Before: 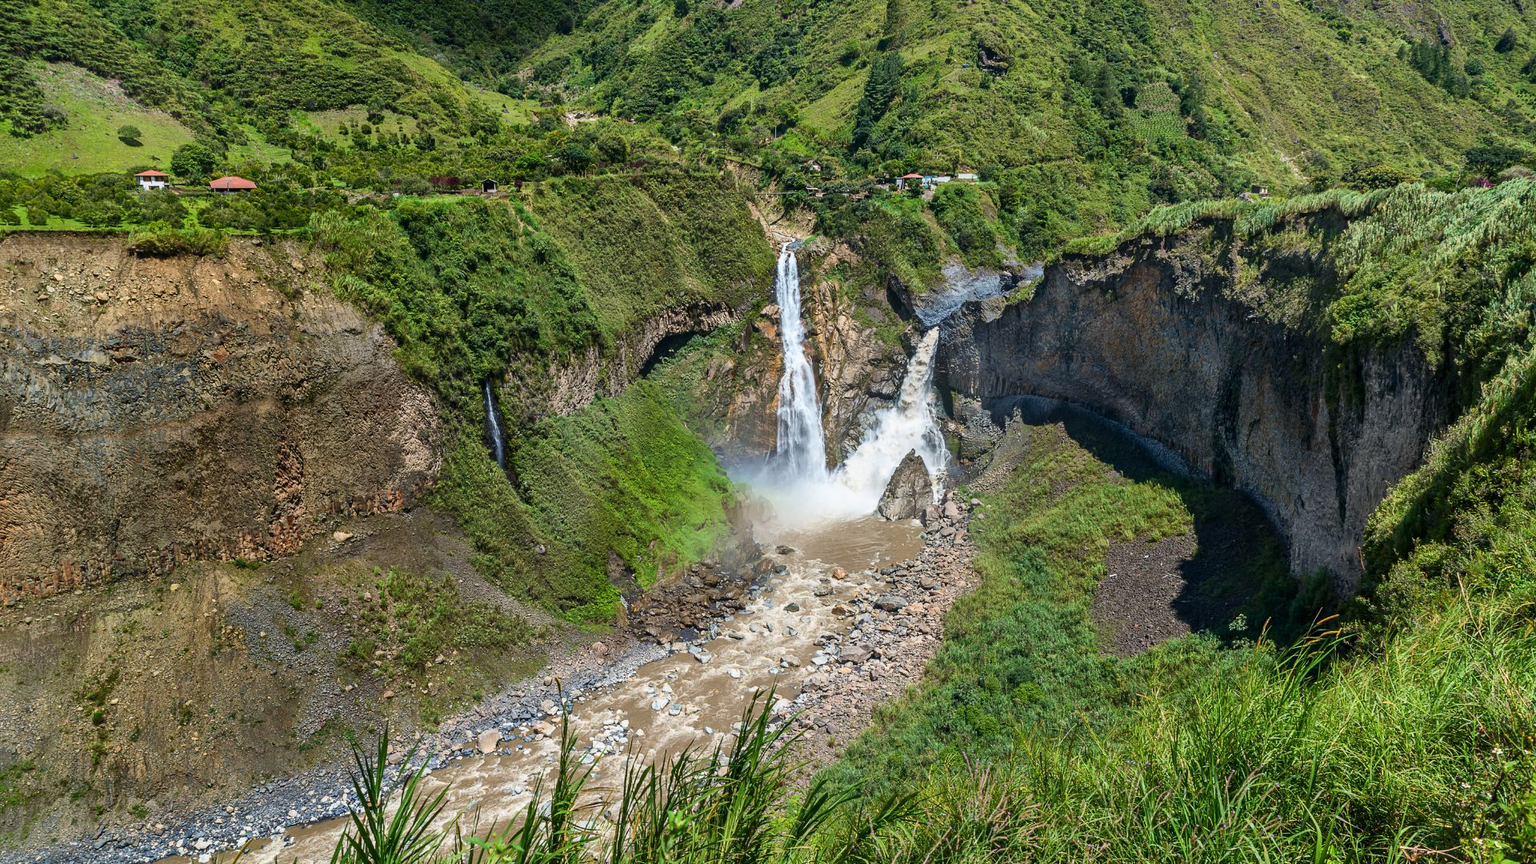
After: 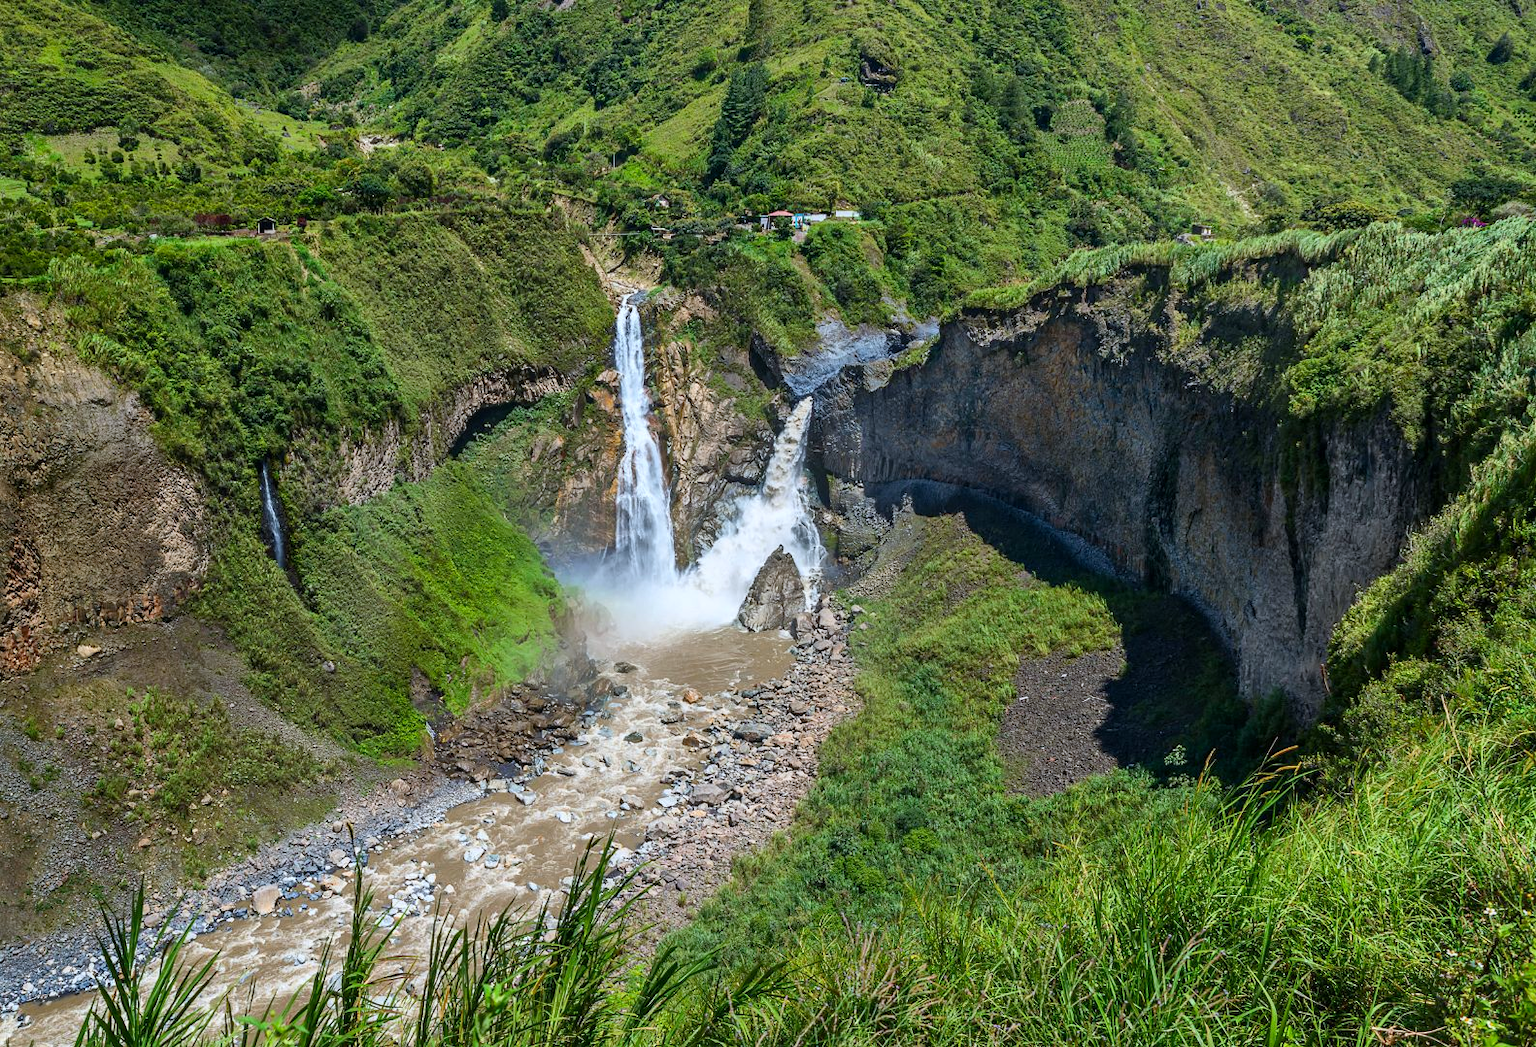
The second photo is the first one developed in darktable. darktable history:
white balance: red 0.967, blue 1.049
crop: left 17.582%, bottom 0.031%
contrast brightness saturation: saturation 0.1
